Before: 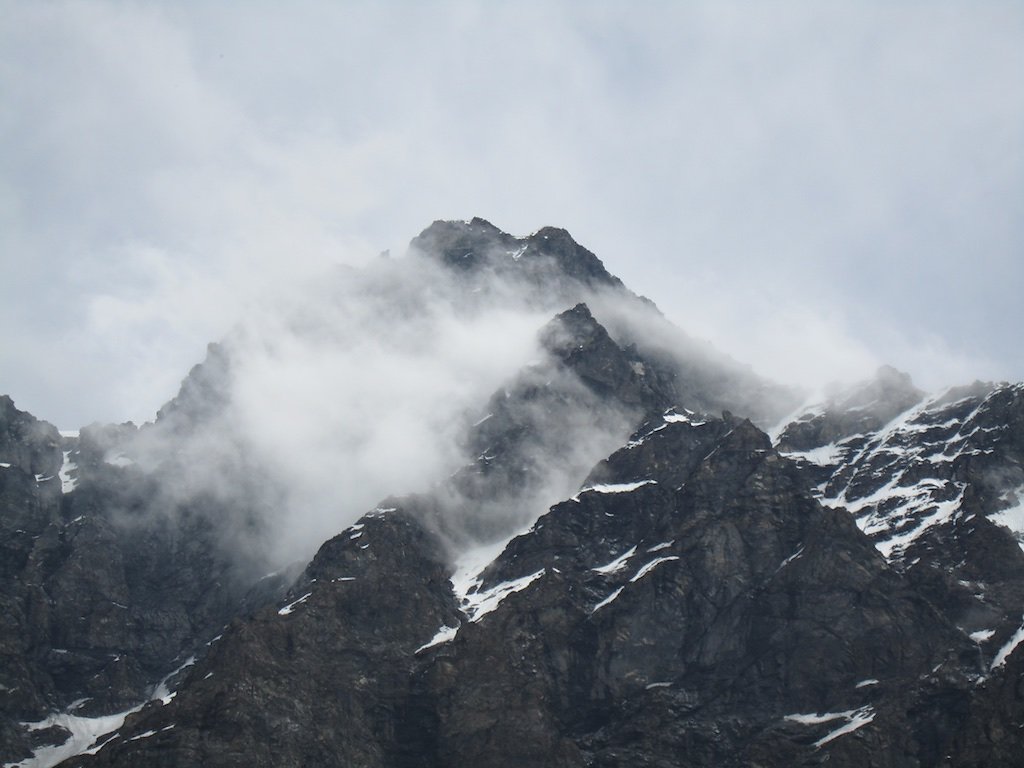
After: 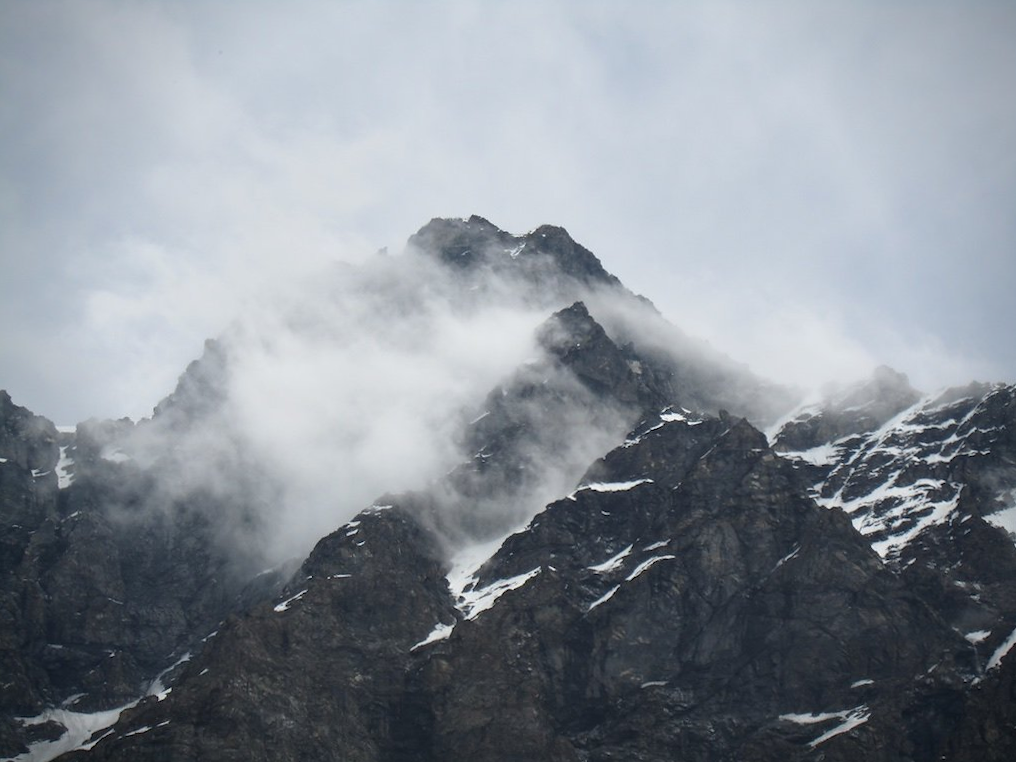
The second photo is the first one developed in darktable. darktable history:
crop and rotate: angle -0.335°
vignetting: saturation 0.364, unbound false
